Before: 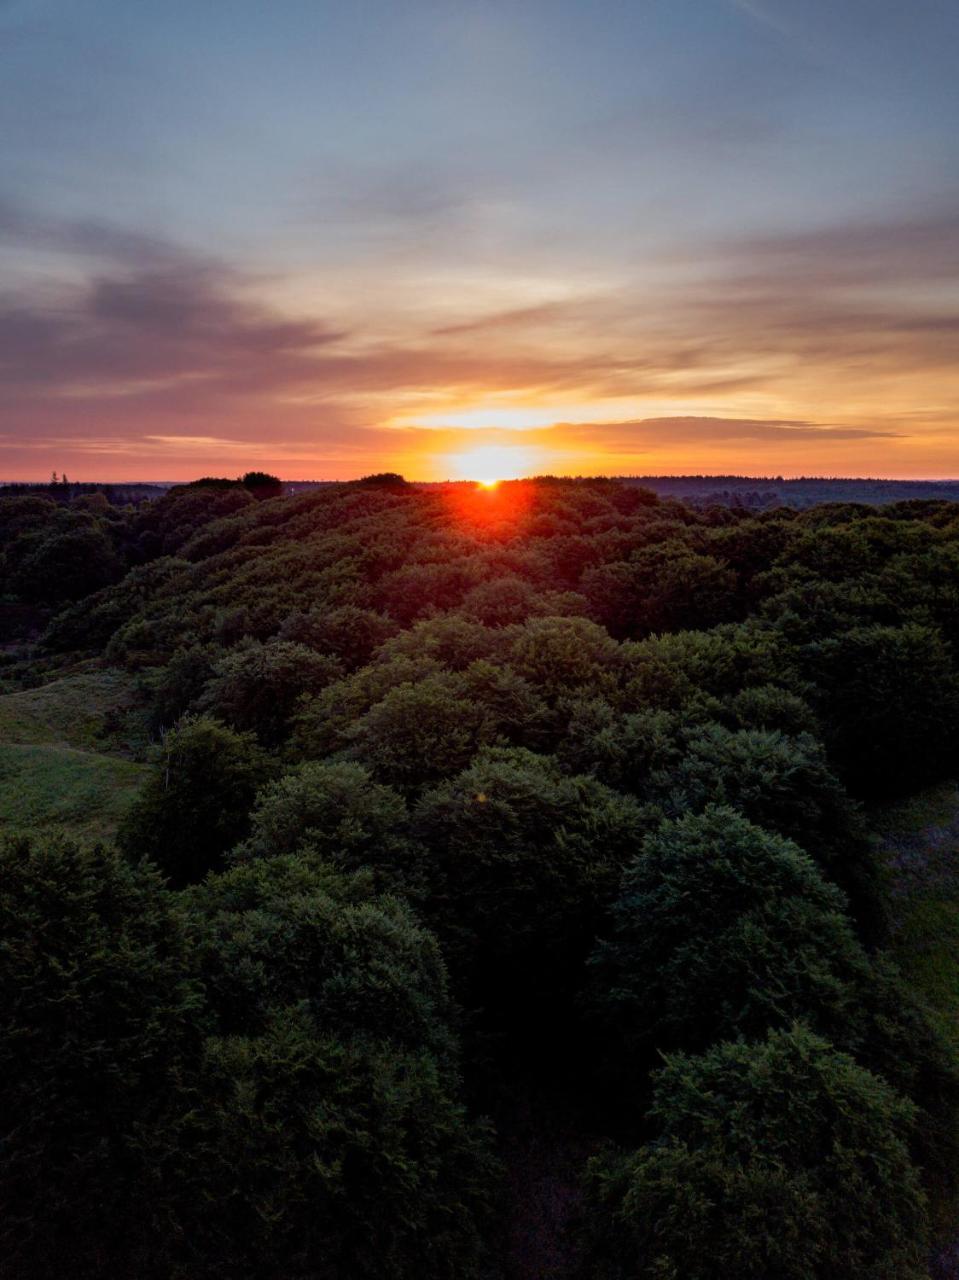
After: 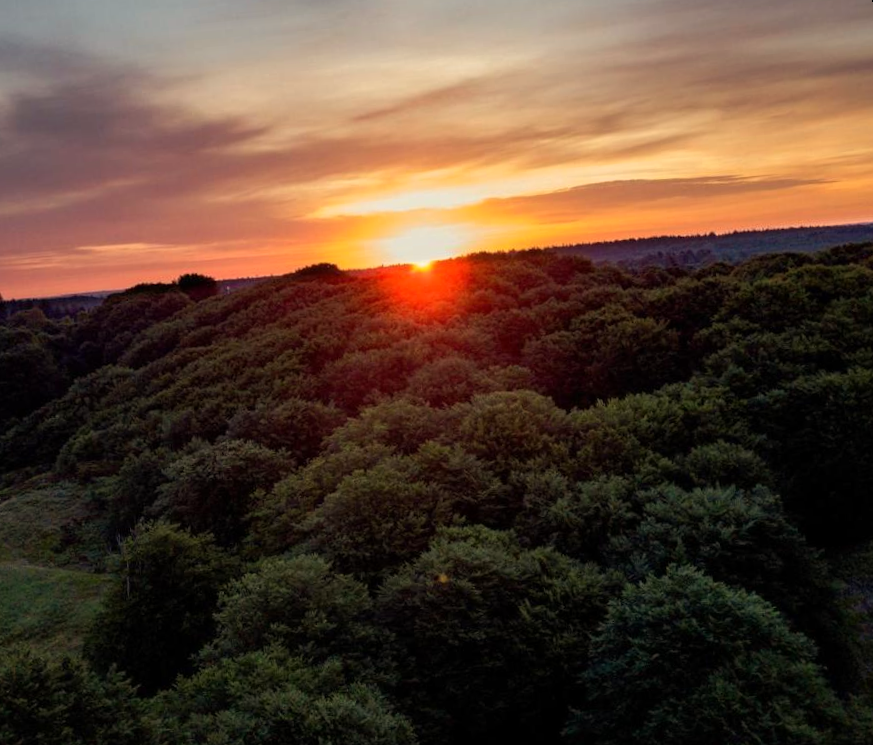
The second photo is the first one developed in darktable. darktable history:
white balance: red 1.029, blue 0.92
crop: left 5.596%, top 10.314%, right 3.534%, bottom 19.395%
rotate and perspective: rotation -5°, crop left 0.05, crop right 0.952, crop top 0.11, crop bottom 0.89
